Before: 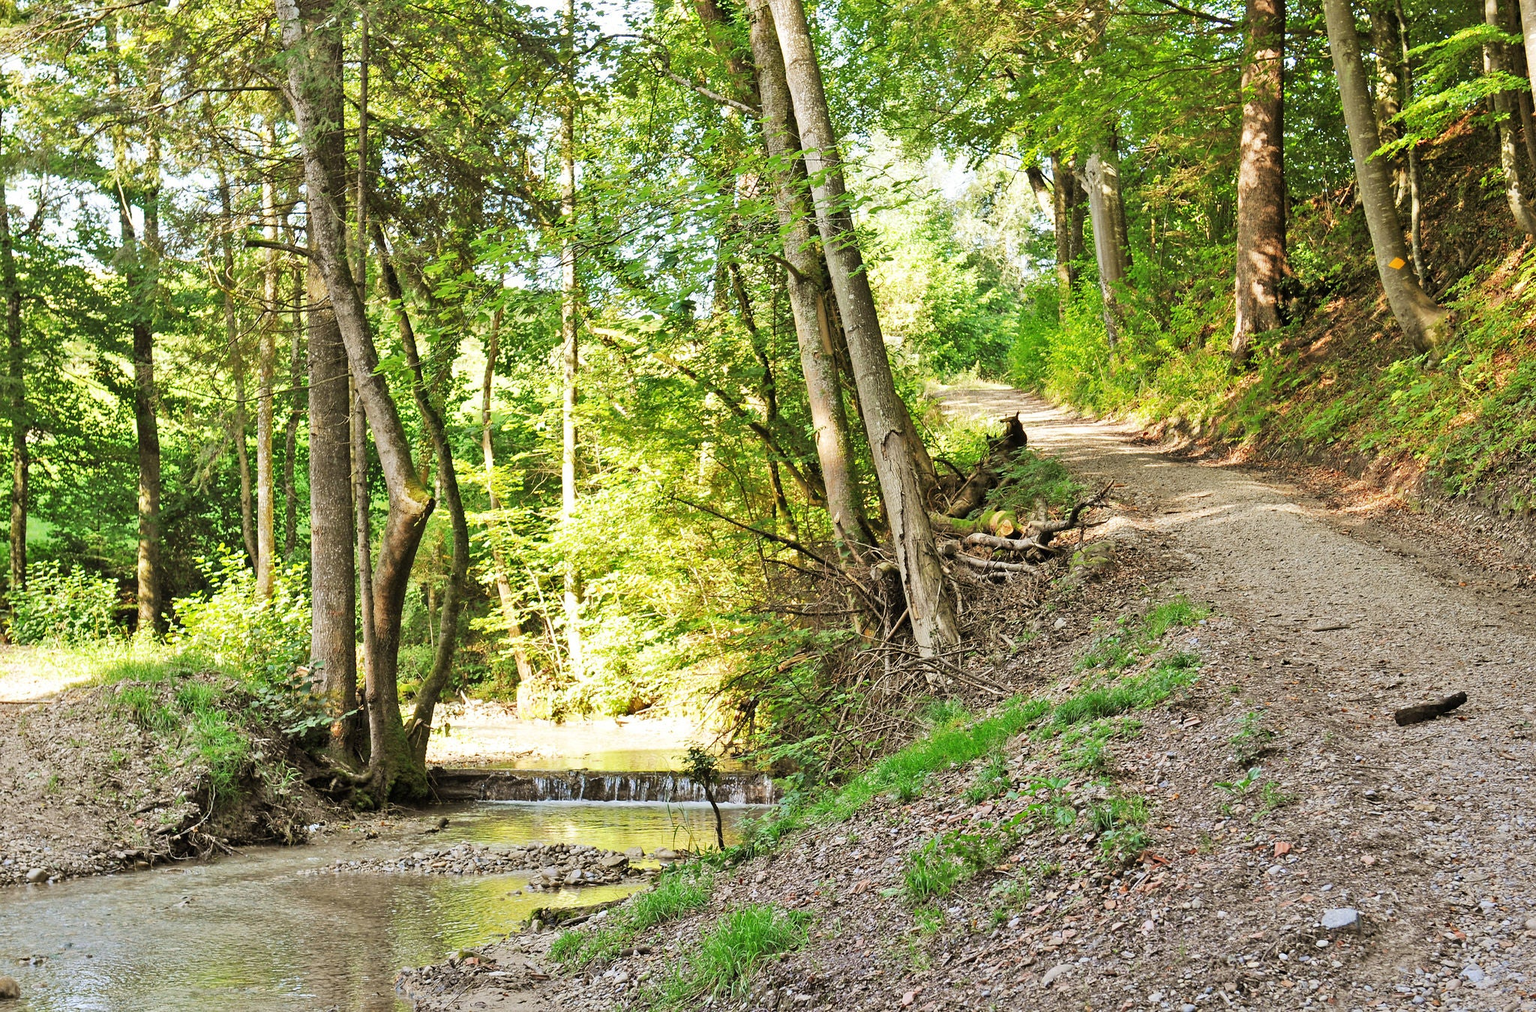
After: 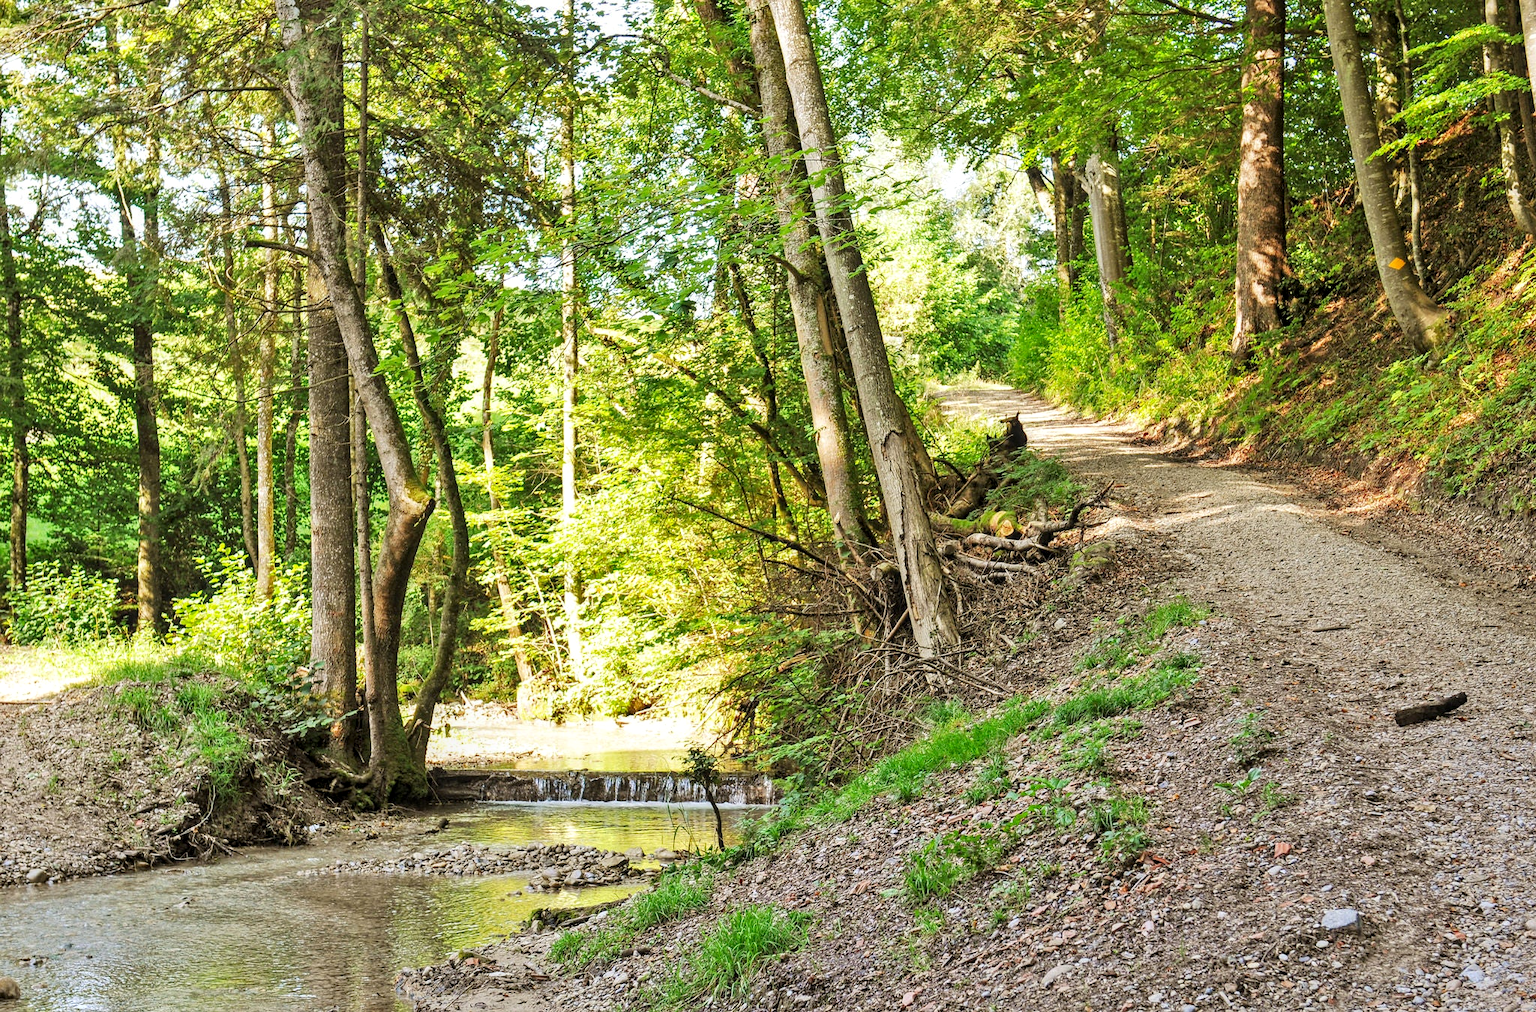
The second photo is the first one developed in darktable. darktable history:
local contrast: on, module defaults
contrast brightness saturation: contrast 0.04, saturation 0.07
